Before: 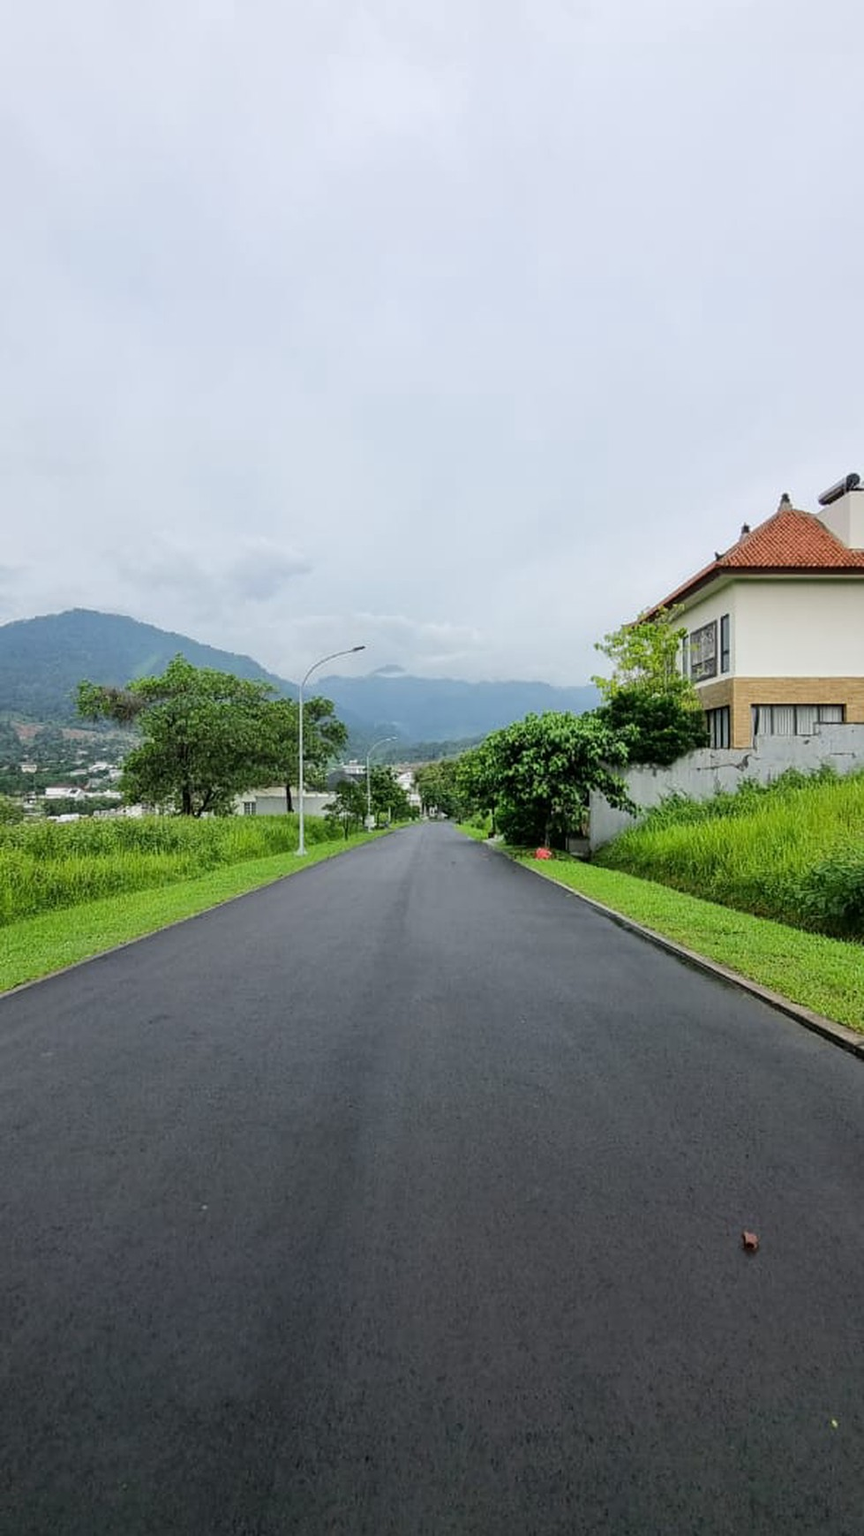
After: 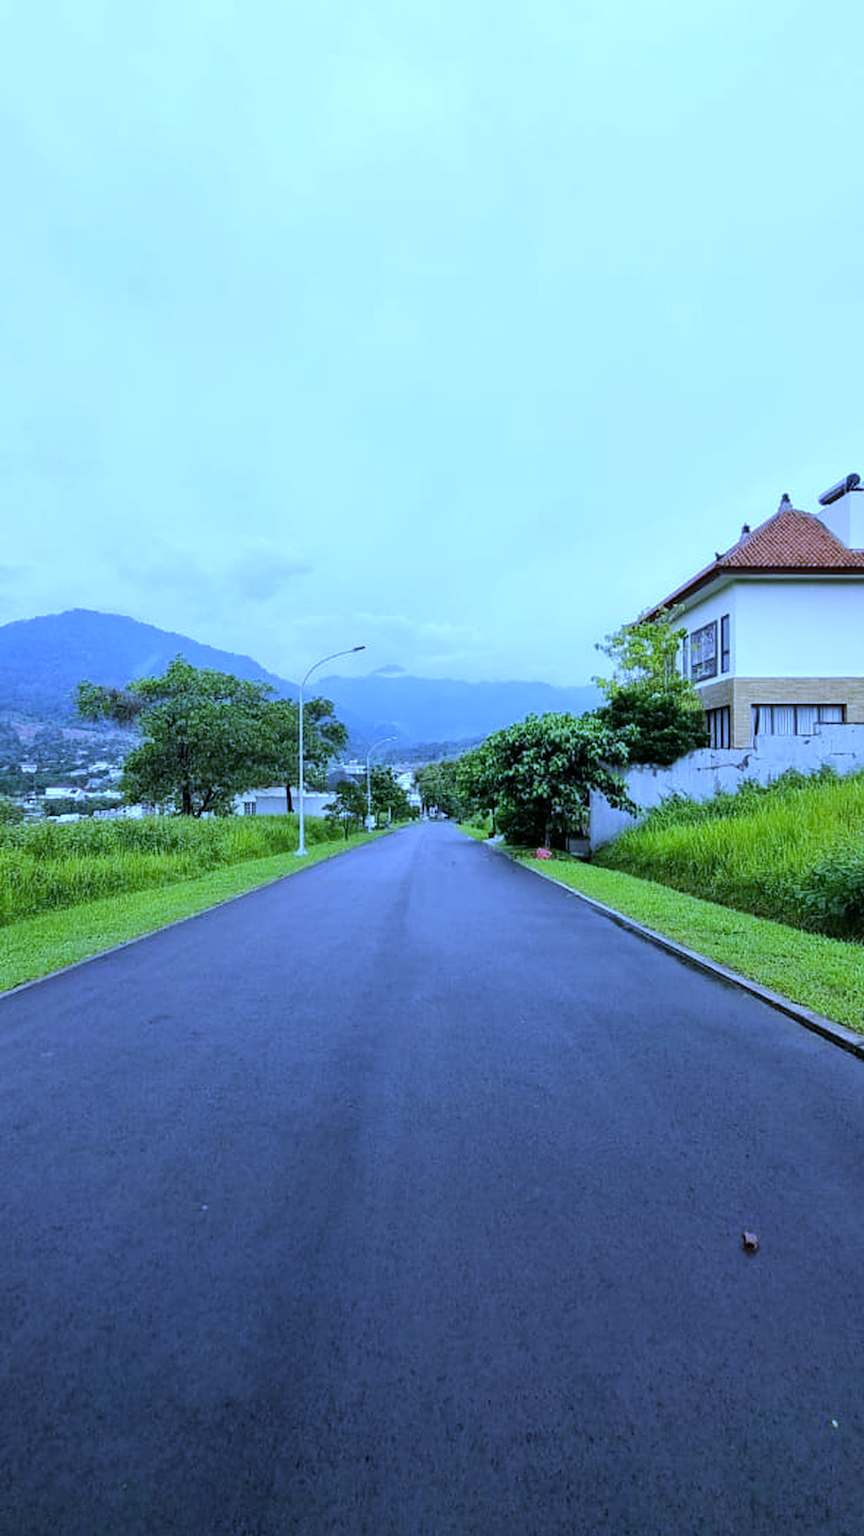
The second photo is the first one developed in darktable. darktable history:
white balance: red 0.766, blue 1.537
levels: mode automatic, black 0.023%, white 99.97%, levels [0.062, 0.494, 0.925]
